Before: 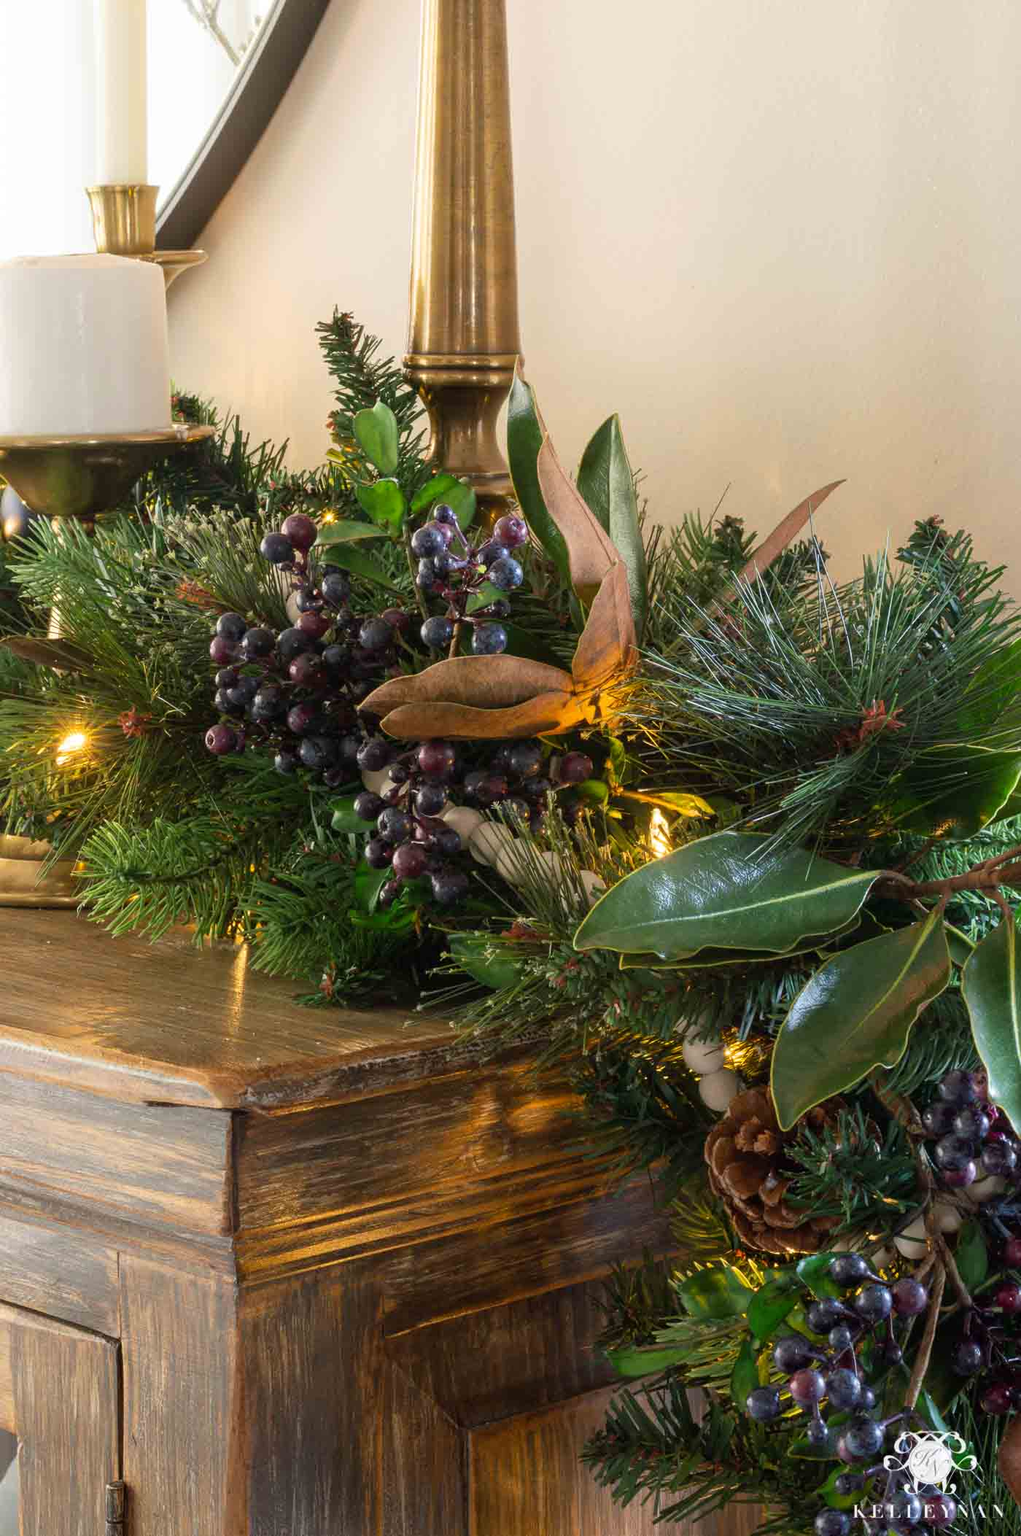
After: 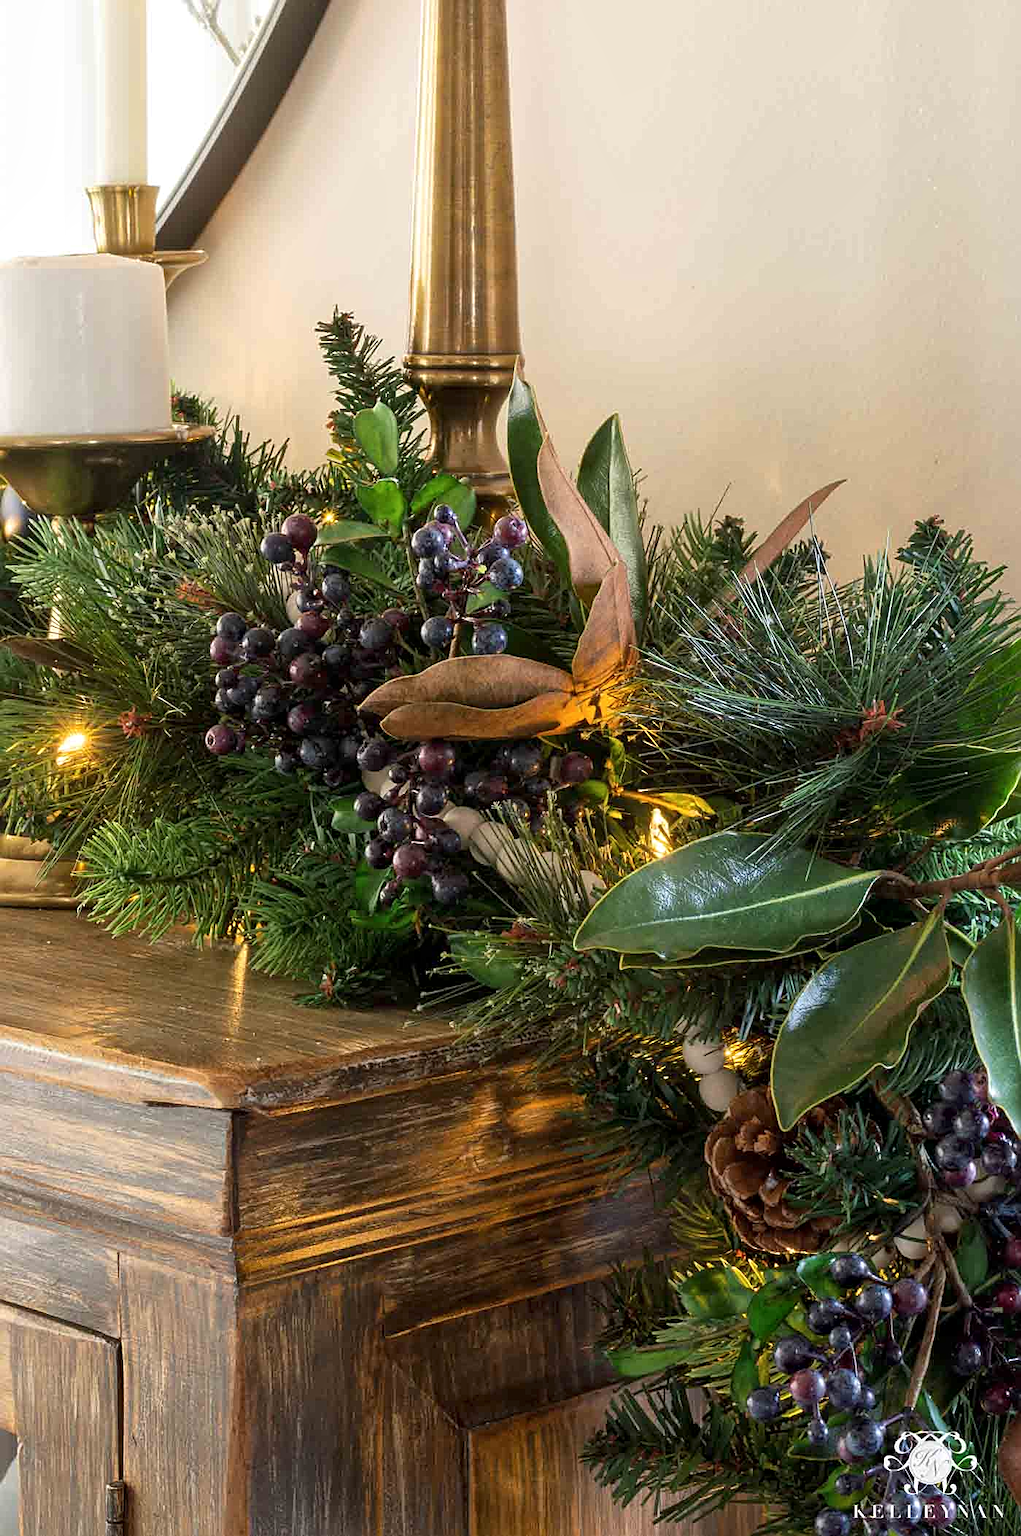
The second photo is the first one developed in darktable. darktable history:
sharpen: on, module defaults
local contrast: mode bilateral grid, contrast 21, coarseness 50, detail 130%, midtone range 0.2
